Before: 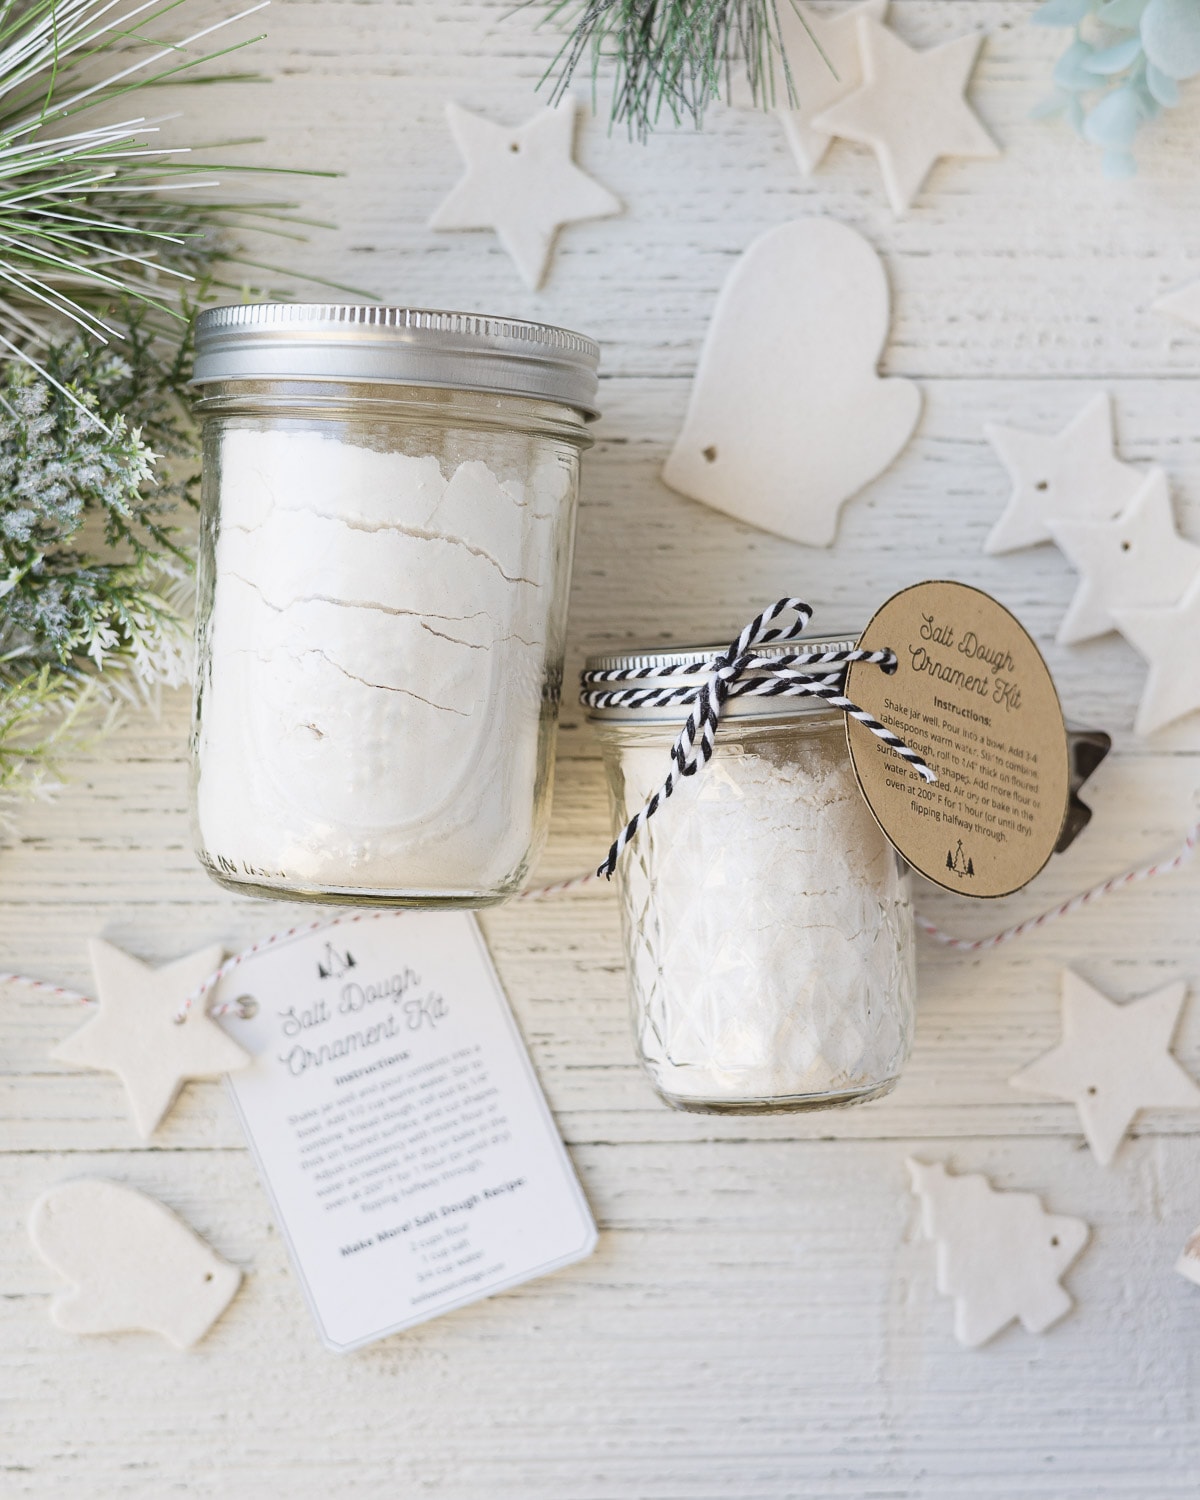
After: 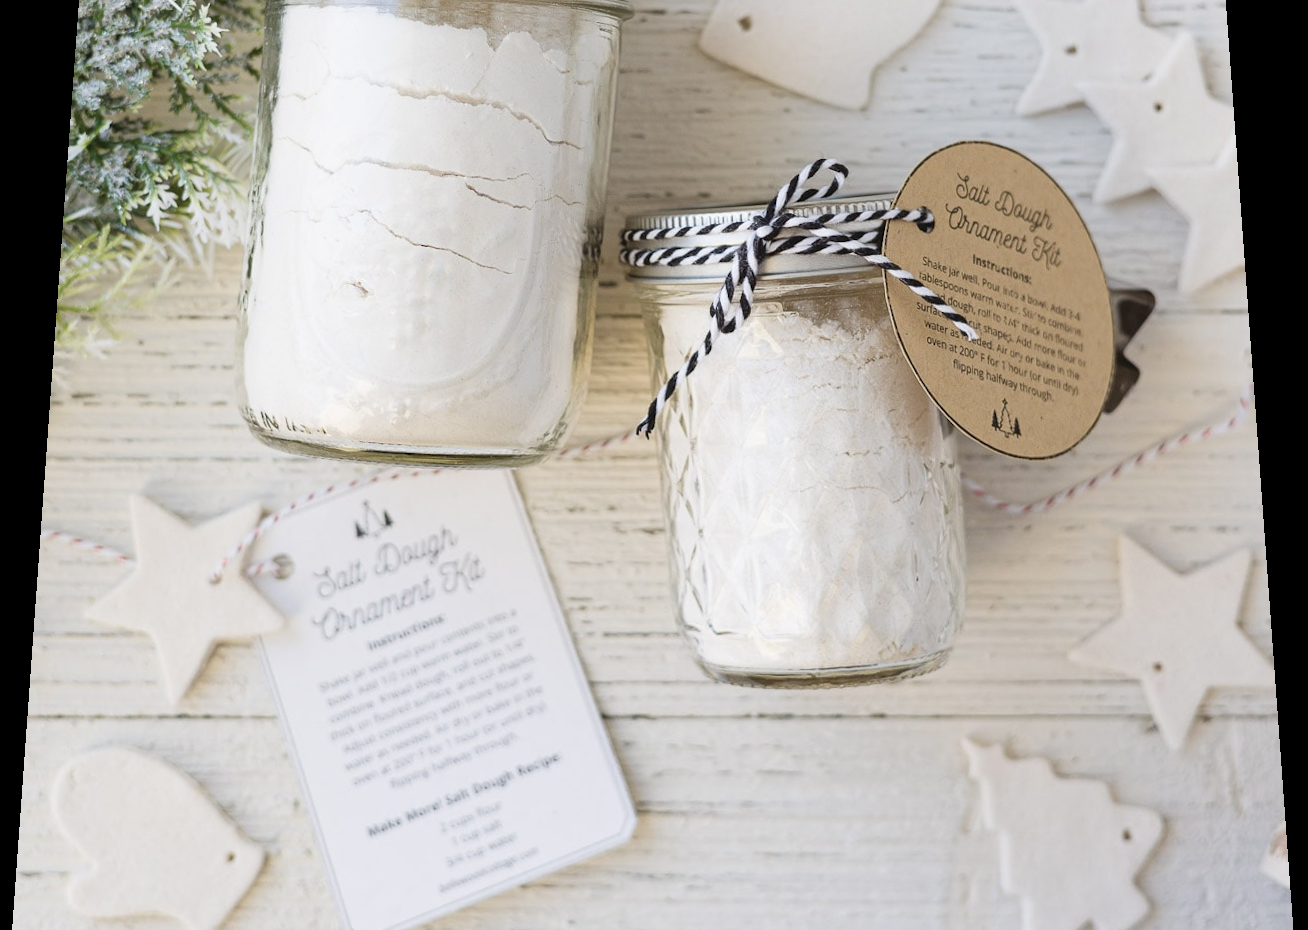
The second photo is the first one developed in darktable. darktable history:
crop and rotate: top 25.357%, bottom 13.942%
rotate and perspective: rotation 0.128°, lens shift (vertical) -0.181, lens shift (horizontal) -0.044, shear 0.001, automatic cropping off
